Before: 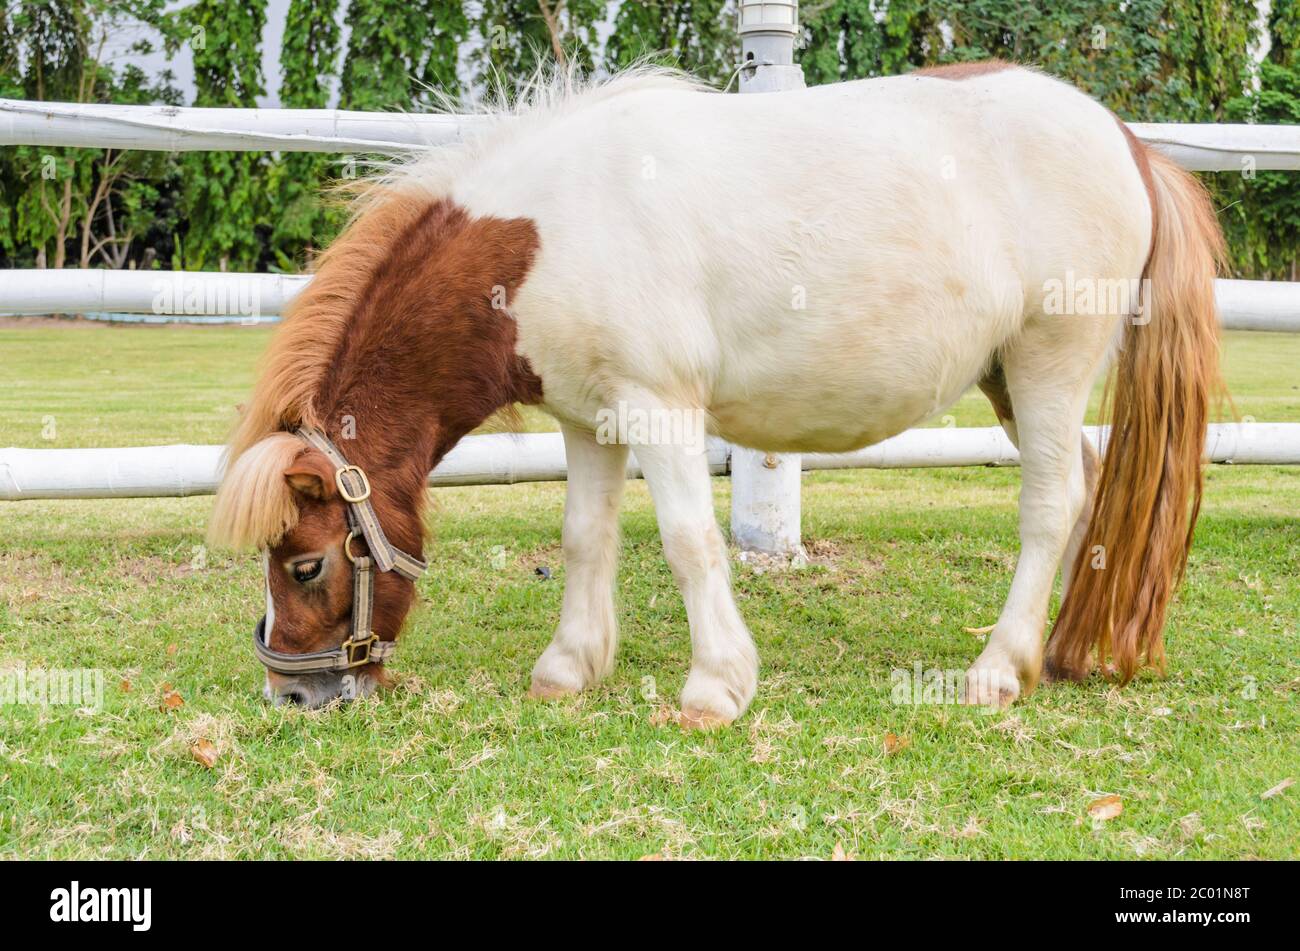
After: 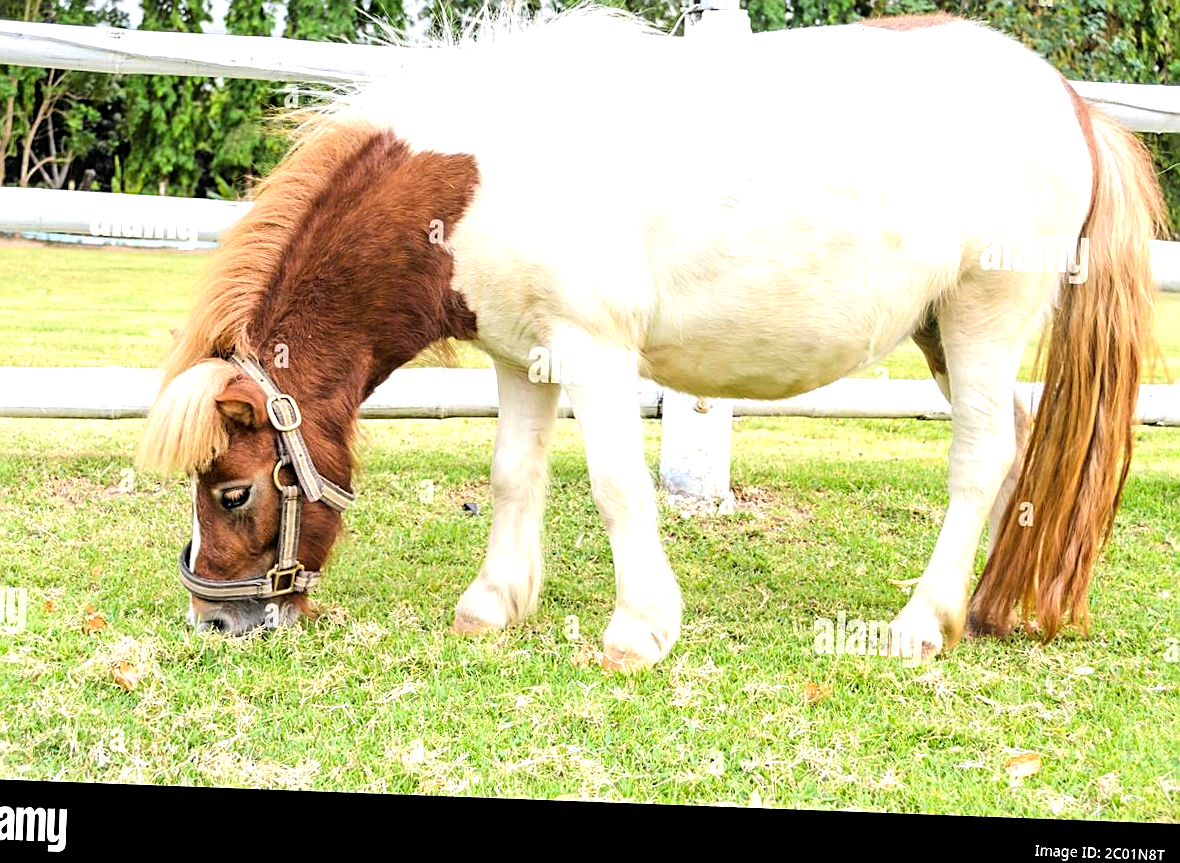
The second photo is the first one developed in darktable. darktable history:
crop and rotate: angle -2.16°, left 3.075%, top 4.149%, right 1.468%, bottom 0.462%
tone equalizer: -8 EV -0.729 EV, -7 EV -0.693 EV, -6 EV -0.566 EV, -5 EV -0.365 EV, -3 EV 0.366 EV, -2 EV 0.6 EV, -1 EV 0.688 EV, +0 EV 0.778 EV
sharpen: amount 0.499
